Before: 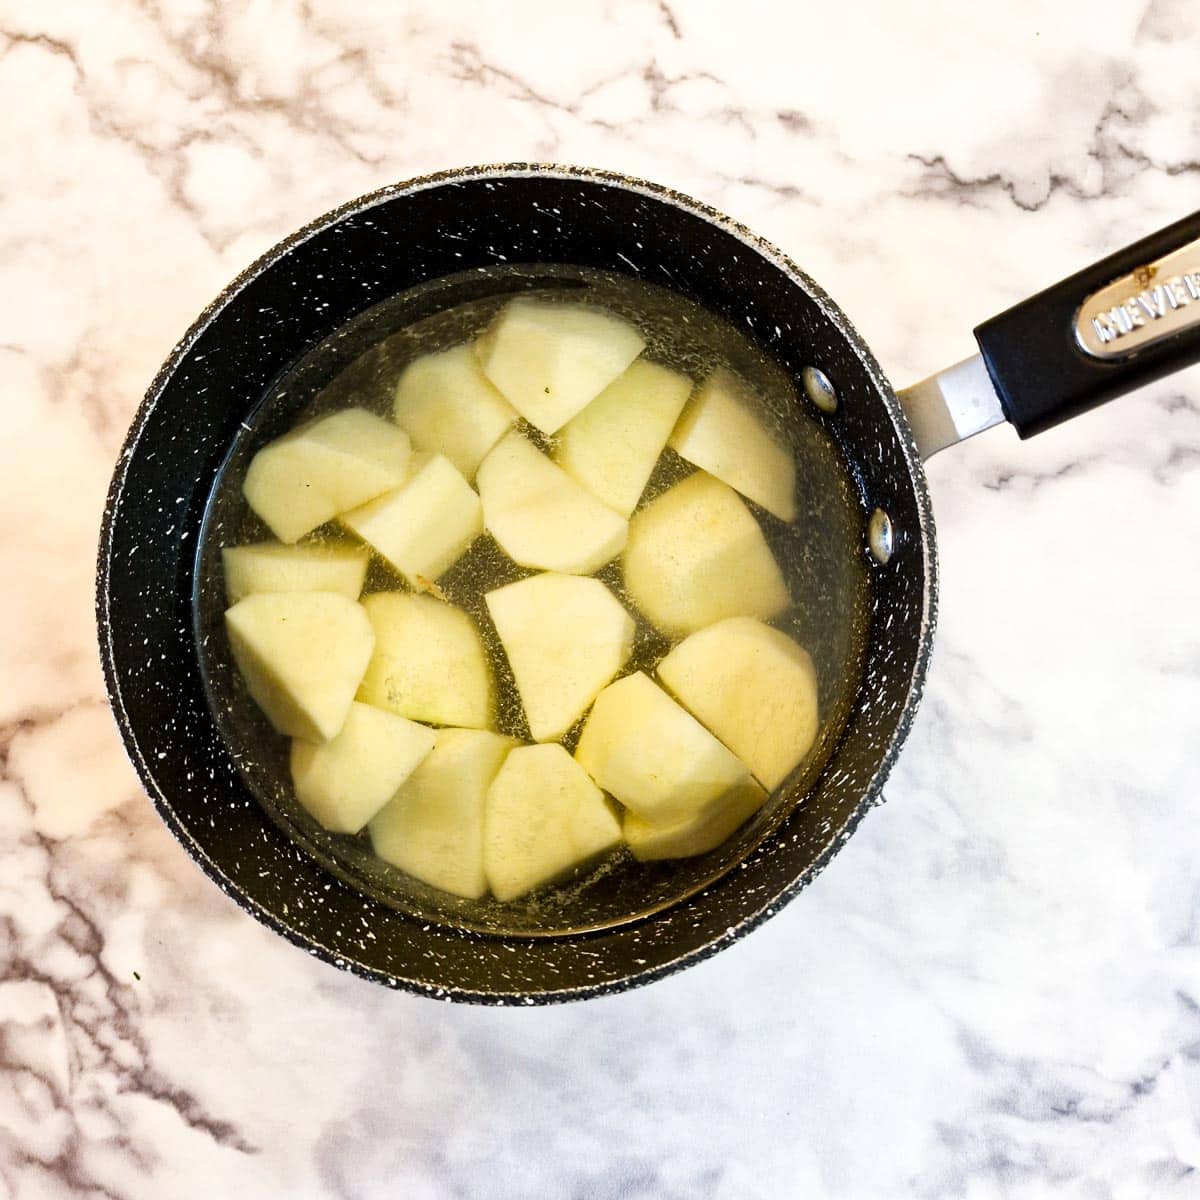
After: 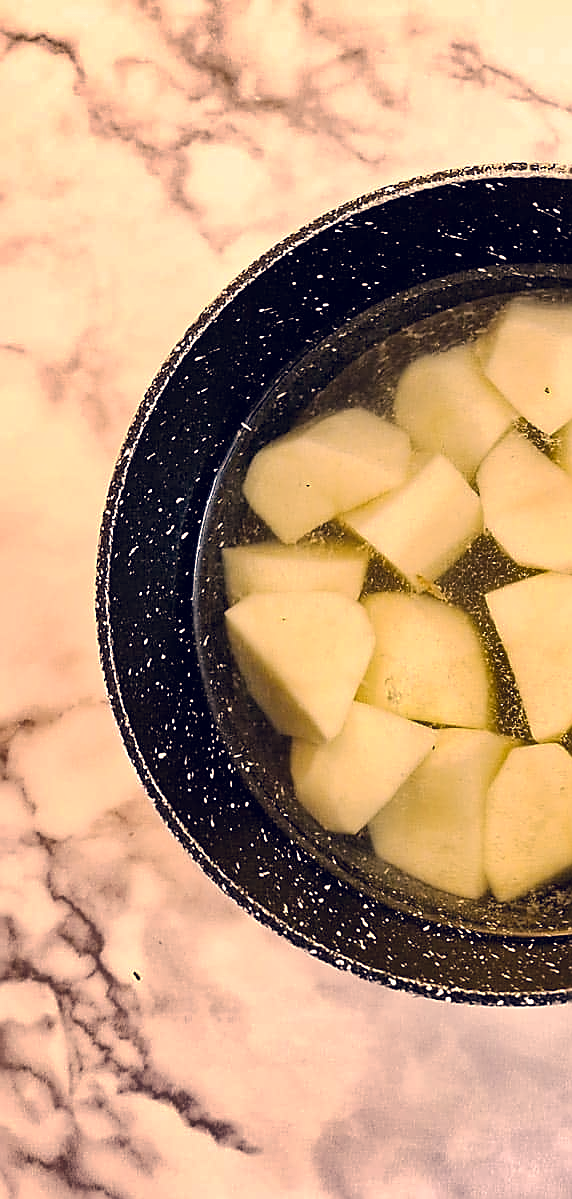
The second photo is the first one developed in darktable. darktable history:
sharpen: radius 1.41, amount 1.241, threshold 0.734
color calibration: output R [1.063, -0.012, -0.003, 0], output B [-0.079, 0.047, 1, 0], illuminant same as pipeline (D50), adaptation none (bypass), x 0.332, y 0.334, temperature 5020.76 K, gamut compression 0.991
shadows and highlights: low approximation 0.01, soften with gaussian
tone equalizer: on, module defaults
crop and rotate: left 0.046%, top 0%, right 52.278%
base curve: curves: ch0 [(0, 0) (0.235, 0.266) (0.503, 0.496) (0.786, 0.72) (1, 1)], preserve colors none
color correction: highlights a* 20.21, highlights b* 27.53, shadows a* 3.33, shadows b* -16.59, saturation 0.739
